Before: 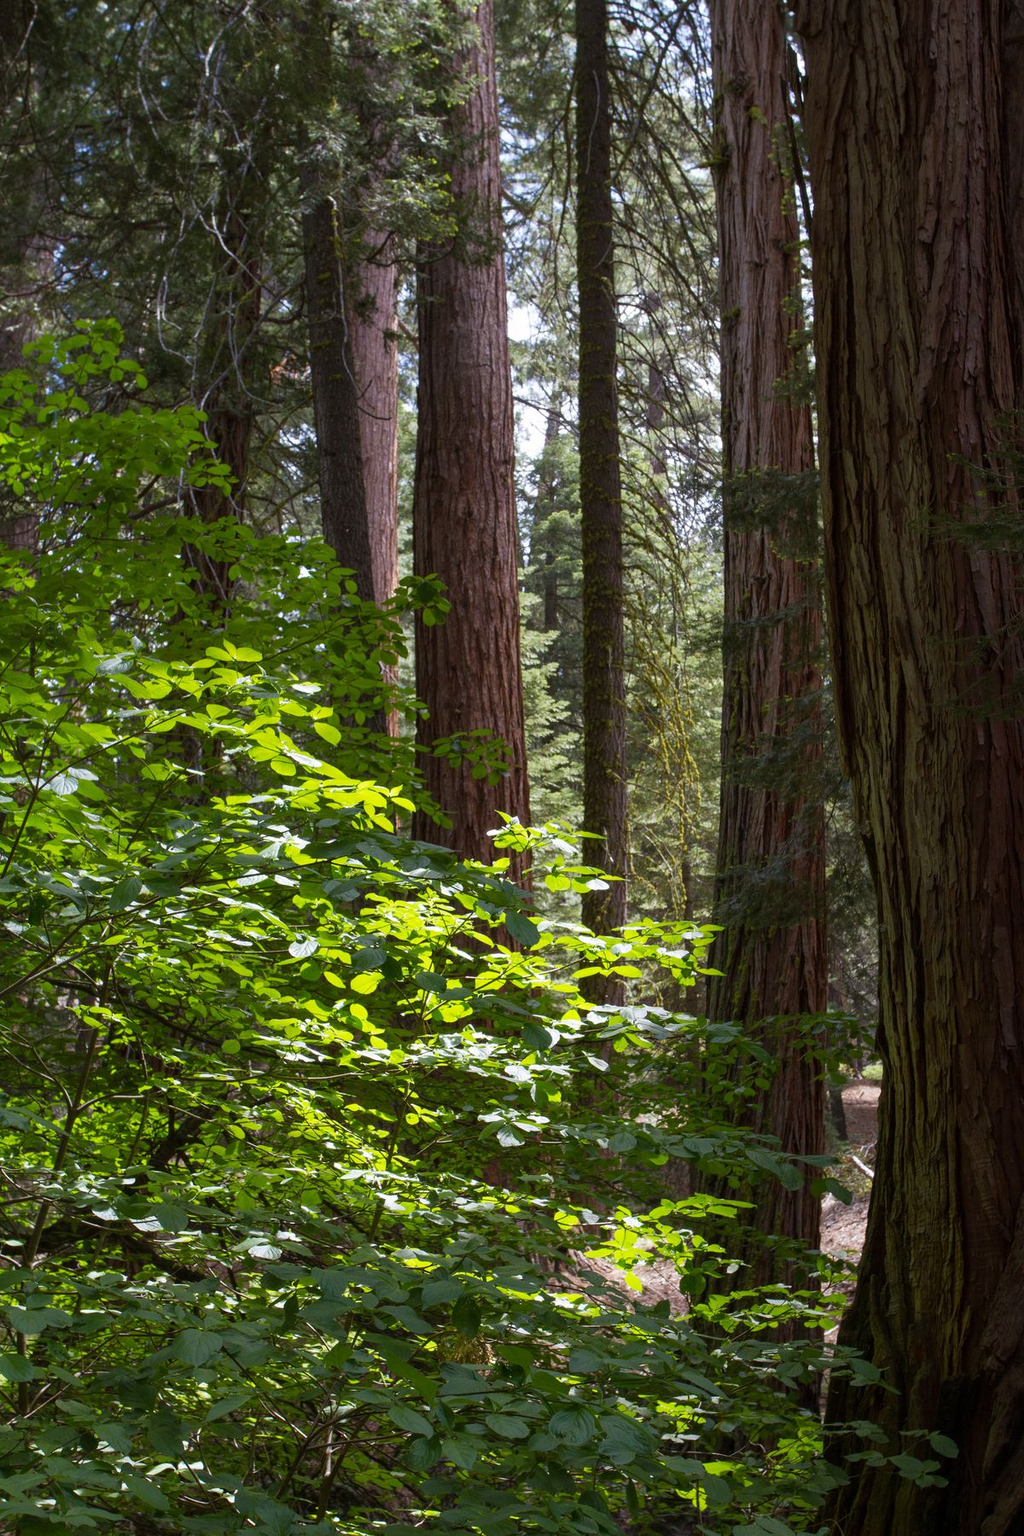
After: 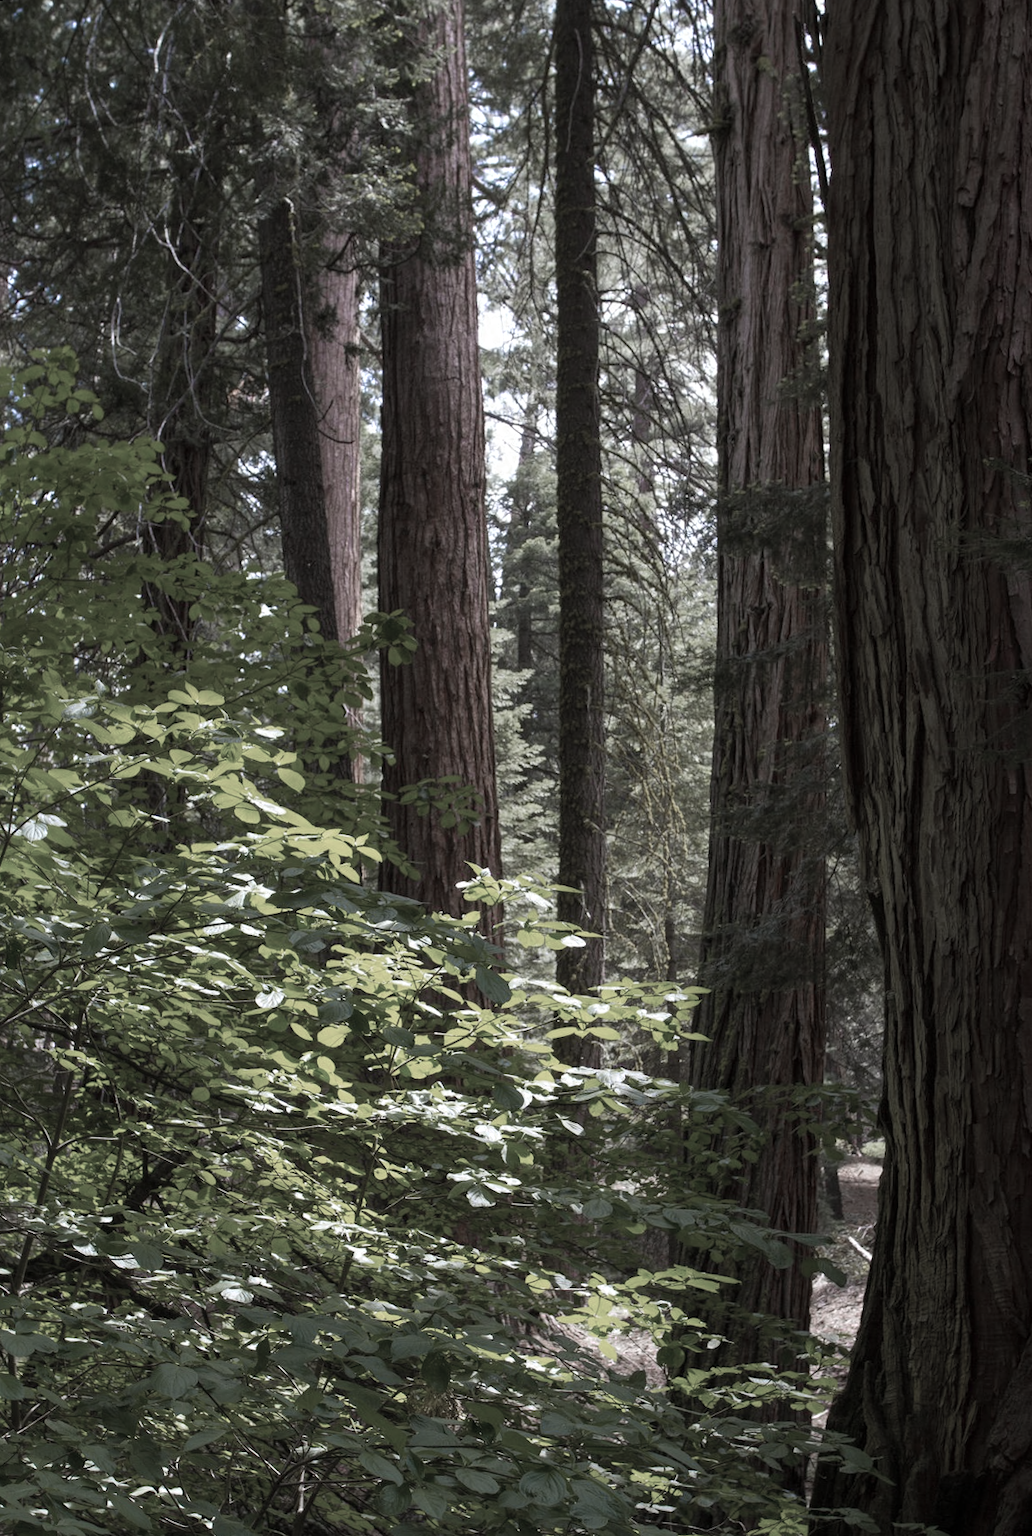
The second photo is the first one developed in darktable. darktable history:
color zones: curves: ch0 [(0, 0.613) (0.01, 0.613) (0.245, 0.448) (0.498, 0.529) (0.642, 0.665) (0.879, 0.777) (0.99, 0.613)]; ch1 [(0, 0.272) (0.219, 0.127) (0.724, 0.346)]
rotate and perspective: rotation 0.062°, lens shift (vertical) 0.115, lens shift (horizontal) -0.133, crop left 0.047, crop right 0.94, crop top 0.061, crop bottom 0.94
